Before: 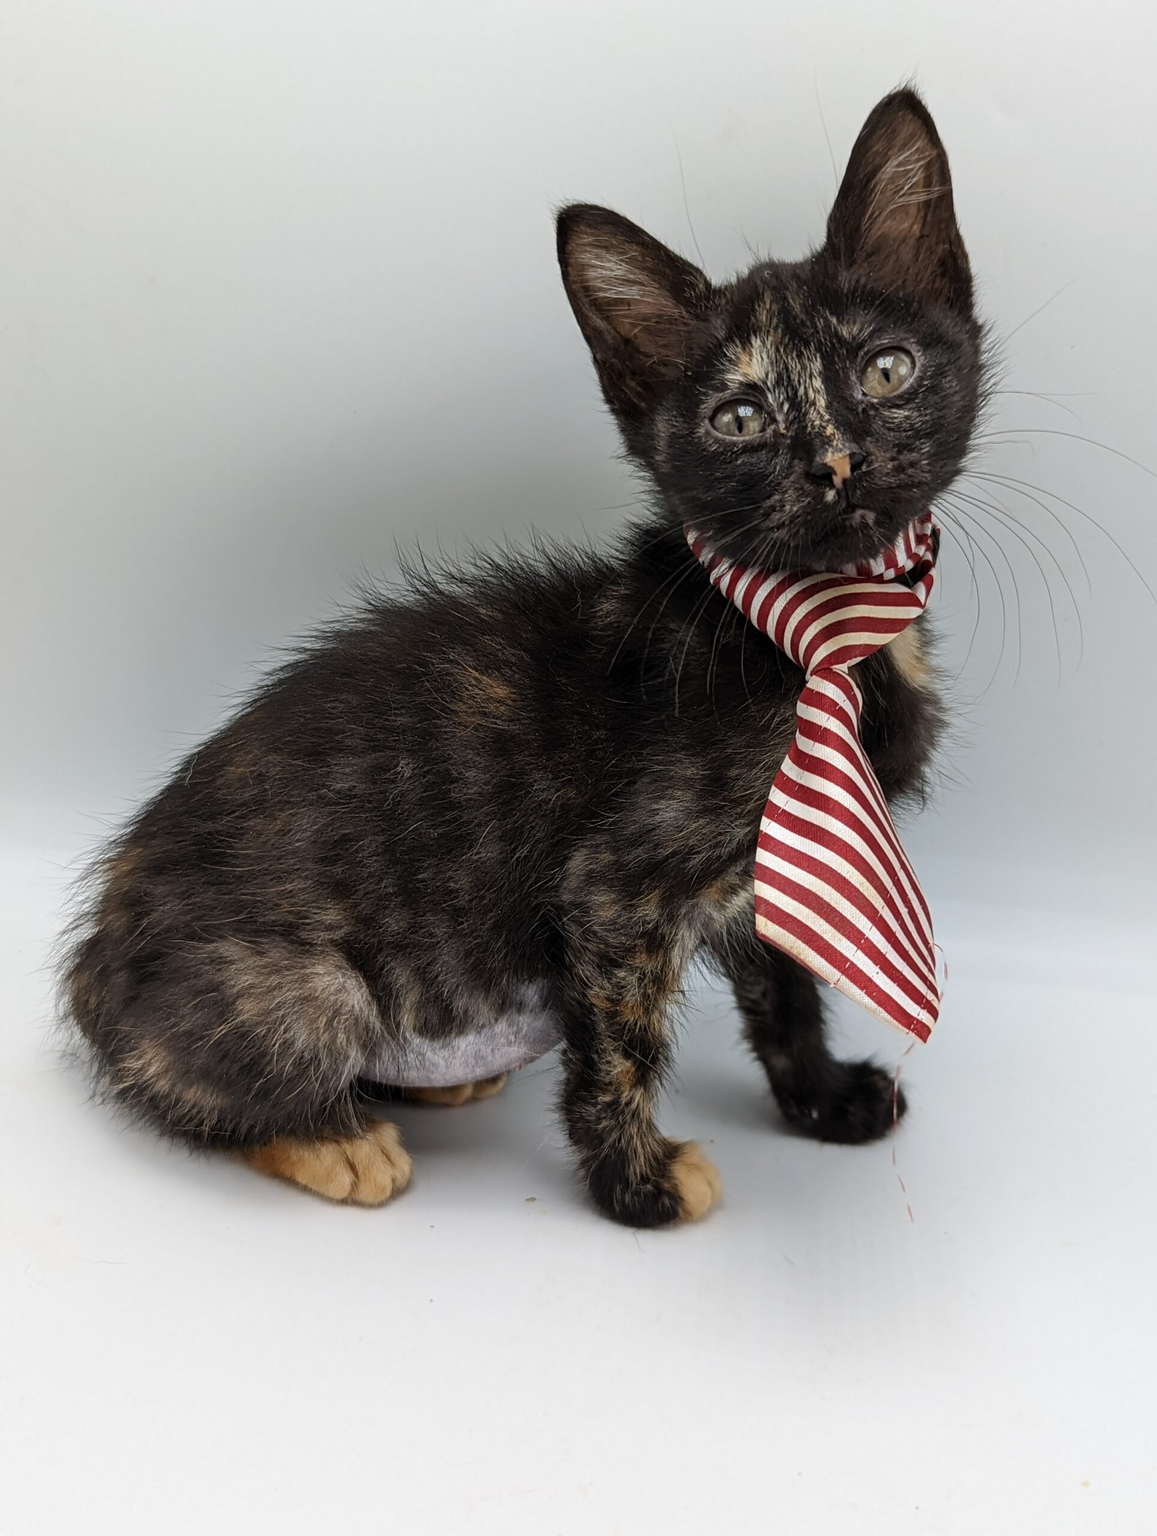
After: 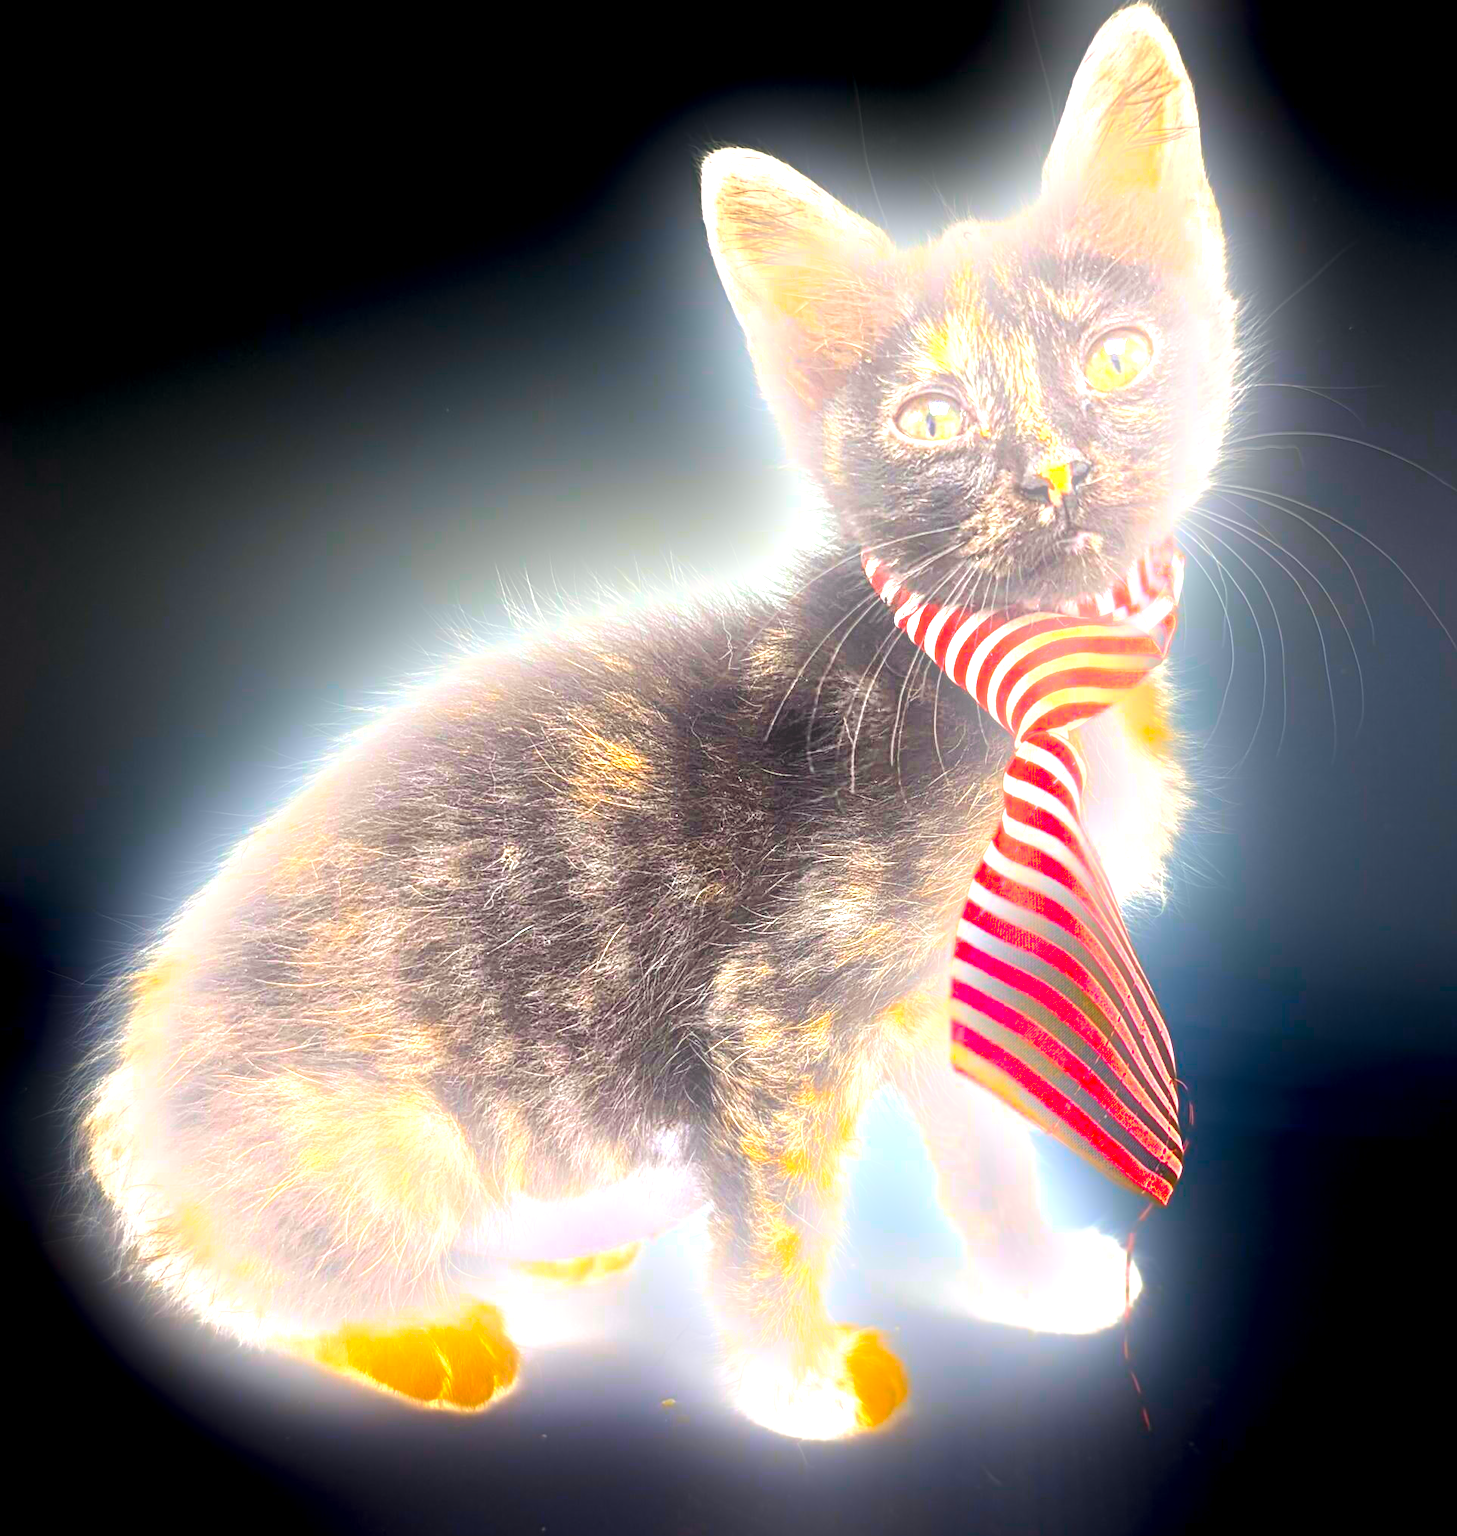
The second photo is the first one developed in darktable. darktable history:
color balance: lift [1, 1.001, 0.999, 1.001], gamma [1, 1.004, 1.007, 0.993], gain [1, 0.991, 0.987, 1.013], contrast 7.5%, contrast fulcrum 10%, output saturation 115%
local contrast: highlights 61%, detail 143%, midtone range 0.428
exposure: black level correction 0, exposure 1.741 EV, compensate exposure bias true, compensate highlight preservation false
crop and rotate: top 5.667%, bottom 14.937%
bloom: on, module defaults
color balance rgb: linear chroma grading › global chroma 10%, perceptual saturation grading › global saturation 30%, global vibrance 10%
levels: levels [0, 0.374, 0.749]
